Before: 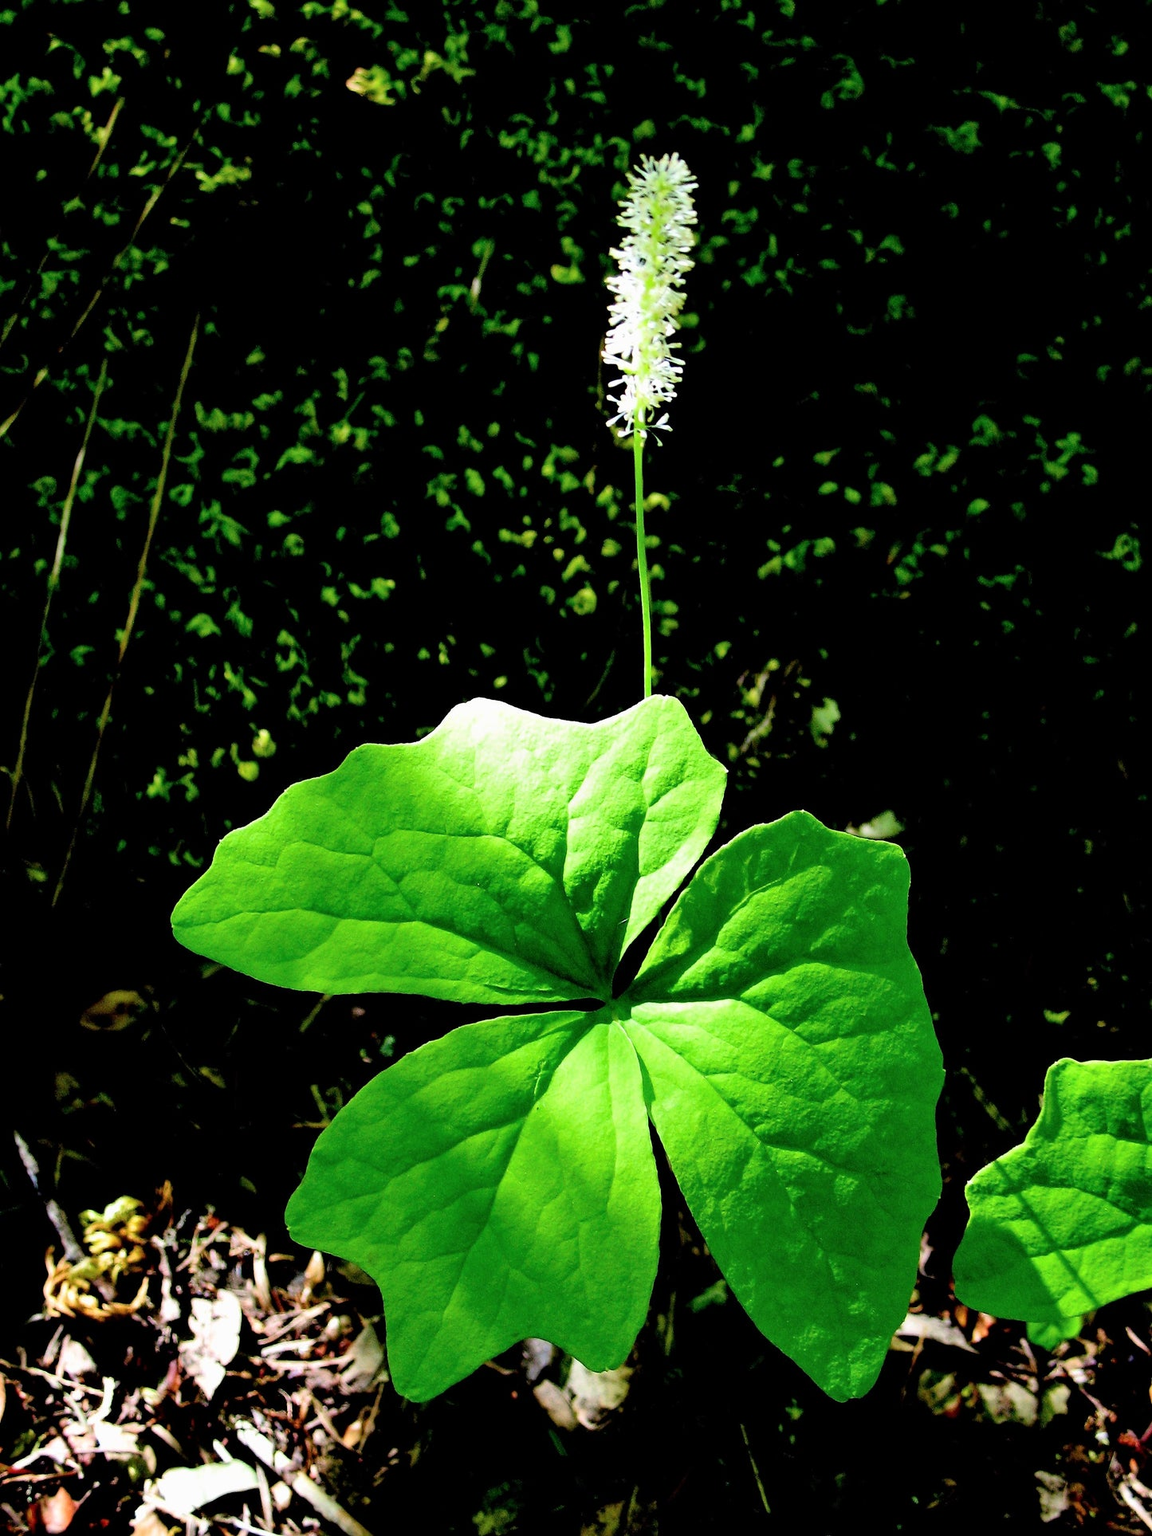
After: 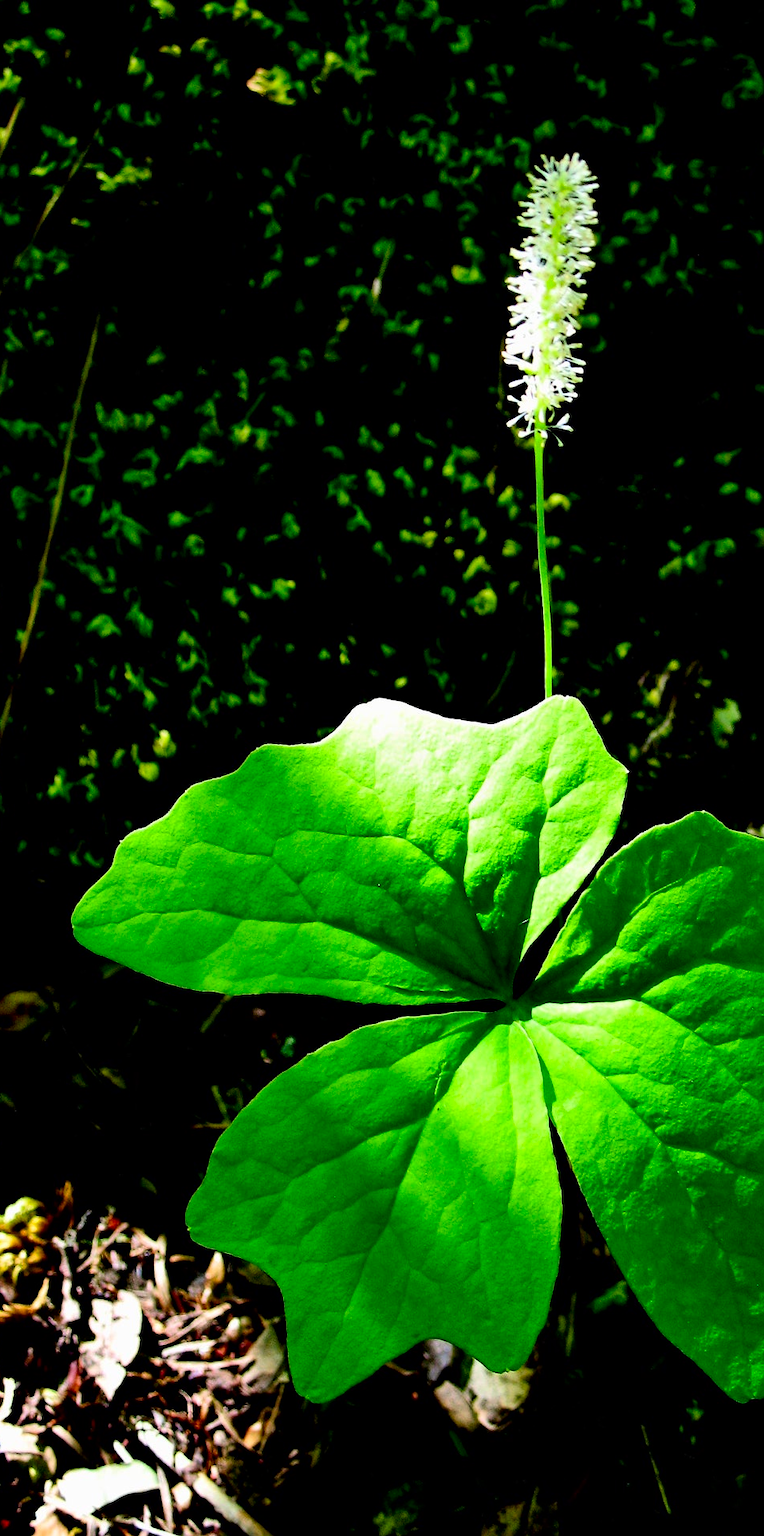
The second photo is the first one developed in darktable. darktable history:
crop and rotate: left 8.657%, right 25.015%
contrast brightness saturation: contrast 0.125, brightness -0.119, saturation 0.199
